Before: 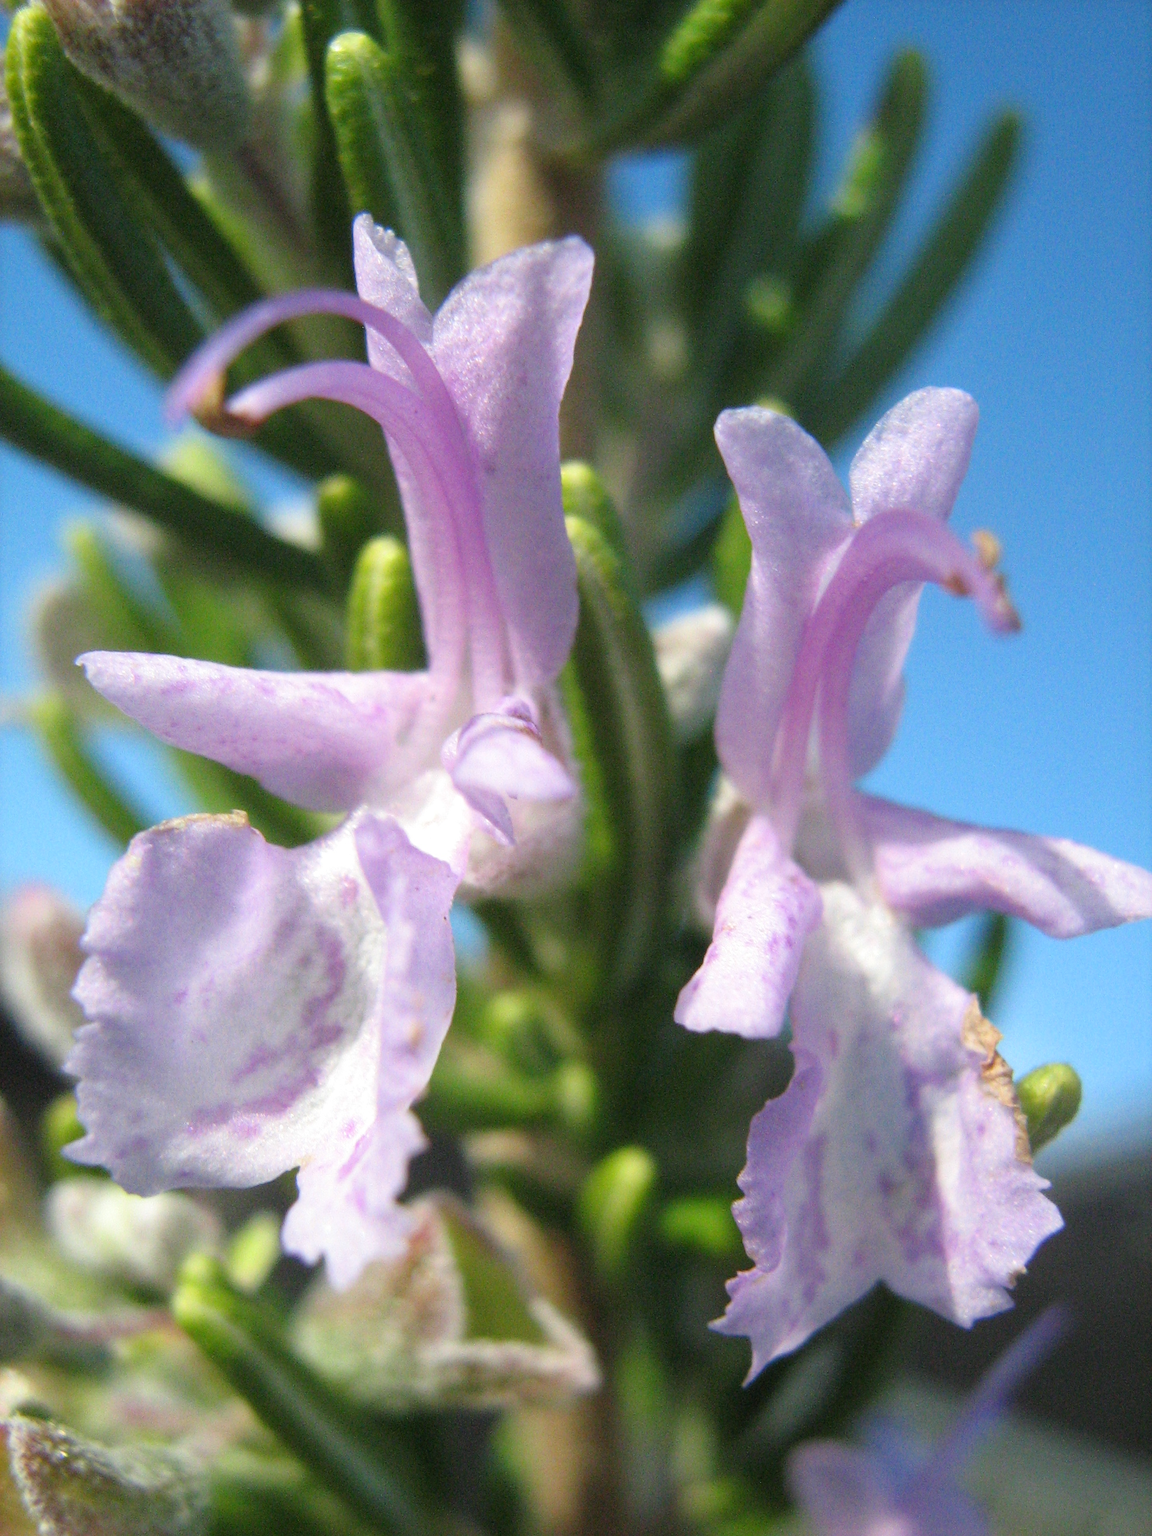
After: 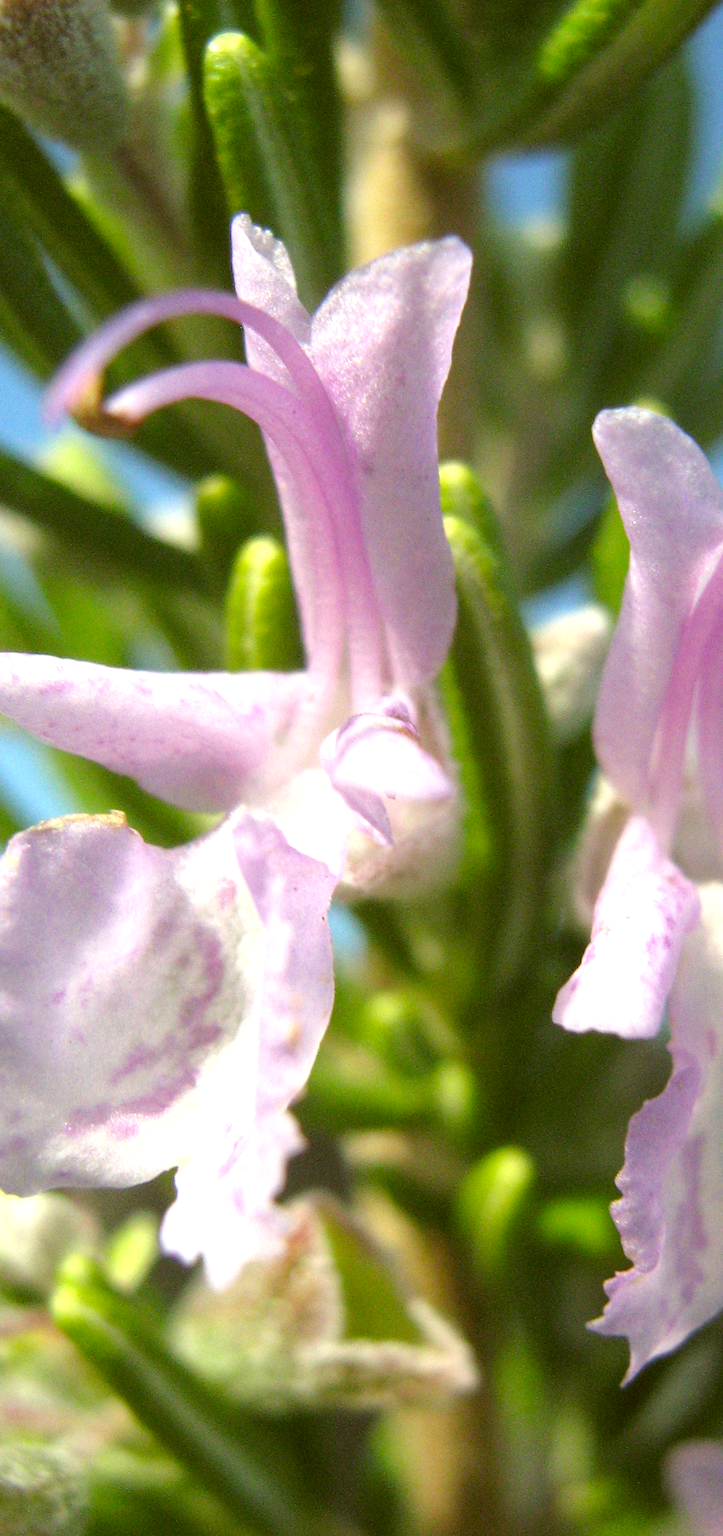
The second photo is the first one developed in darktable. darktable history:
crop: left 10.644%, right 26.528%
color correction: highlights a* -1.43, highlights b* 10.12, shadows a* 0.395, shadows b* 19.35
exposure: black level correction 0, exposure 0.5 EV, compensate highlight preservation false
shadows and highlights: shadows 25, highlights -25
